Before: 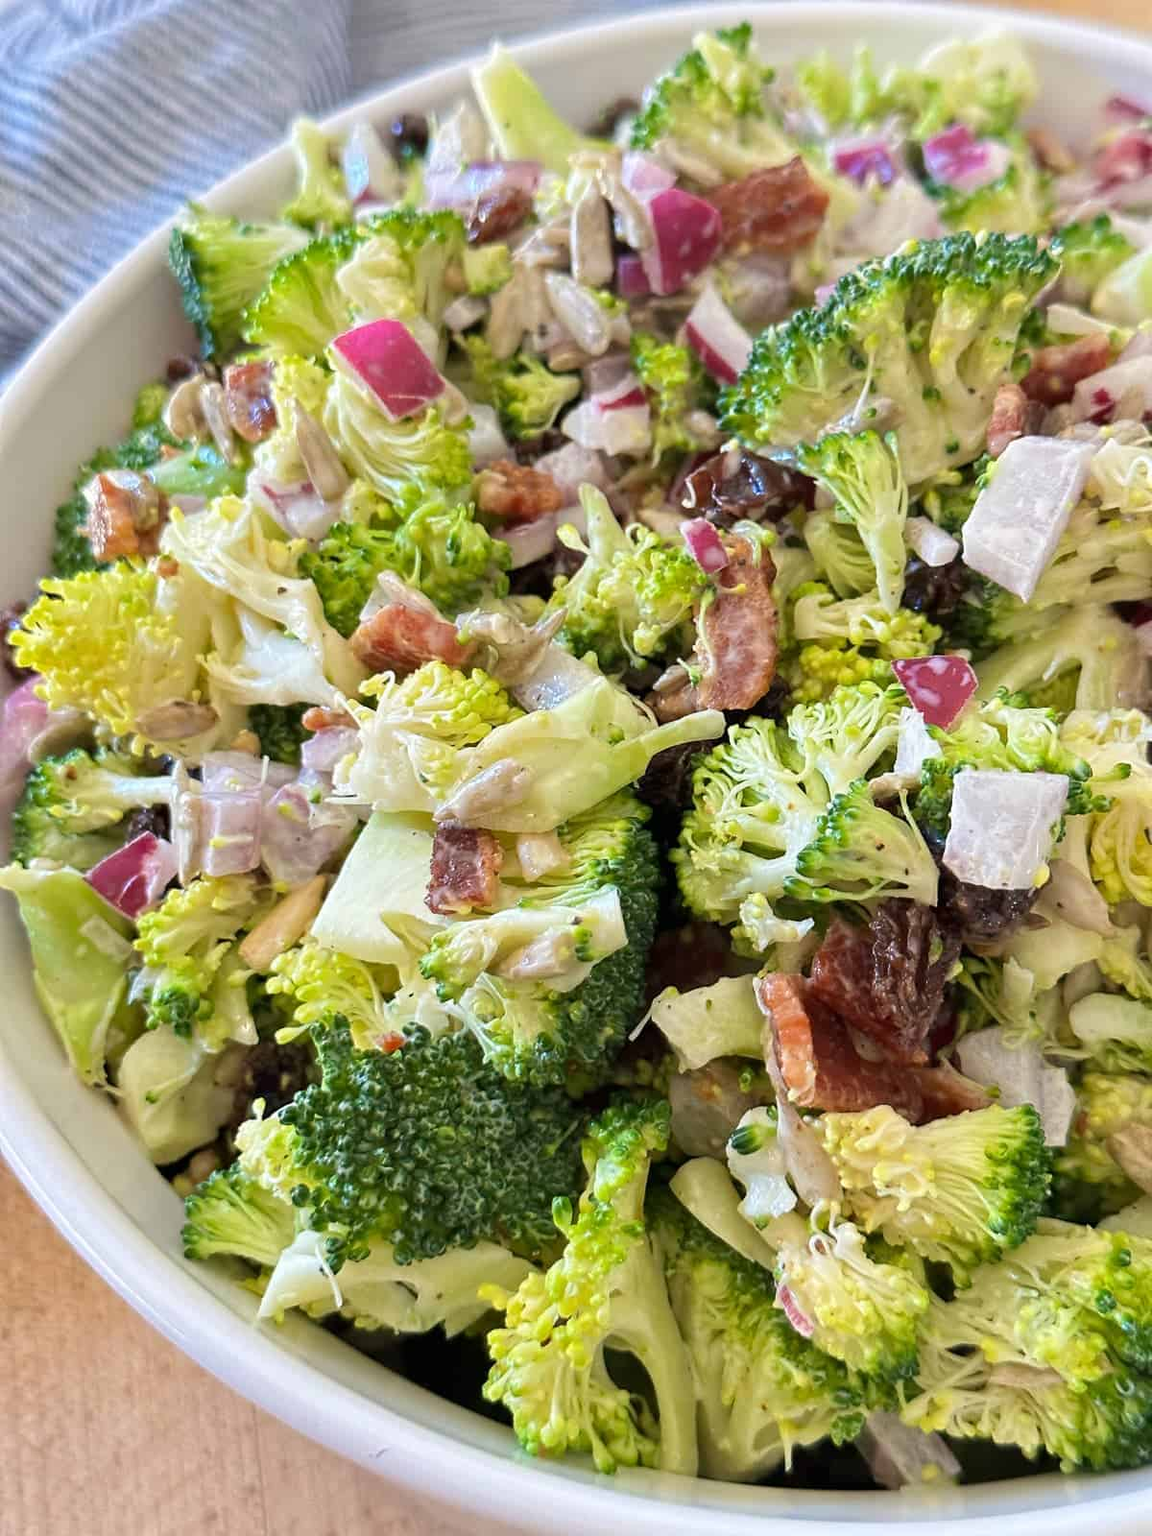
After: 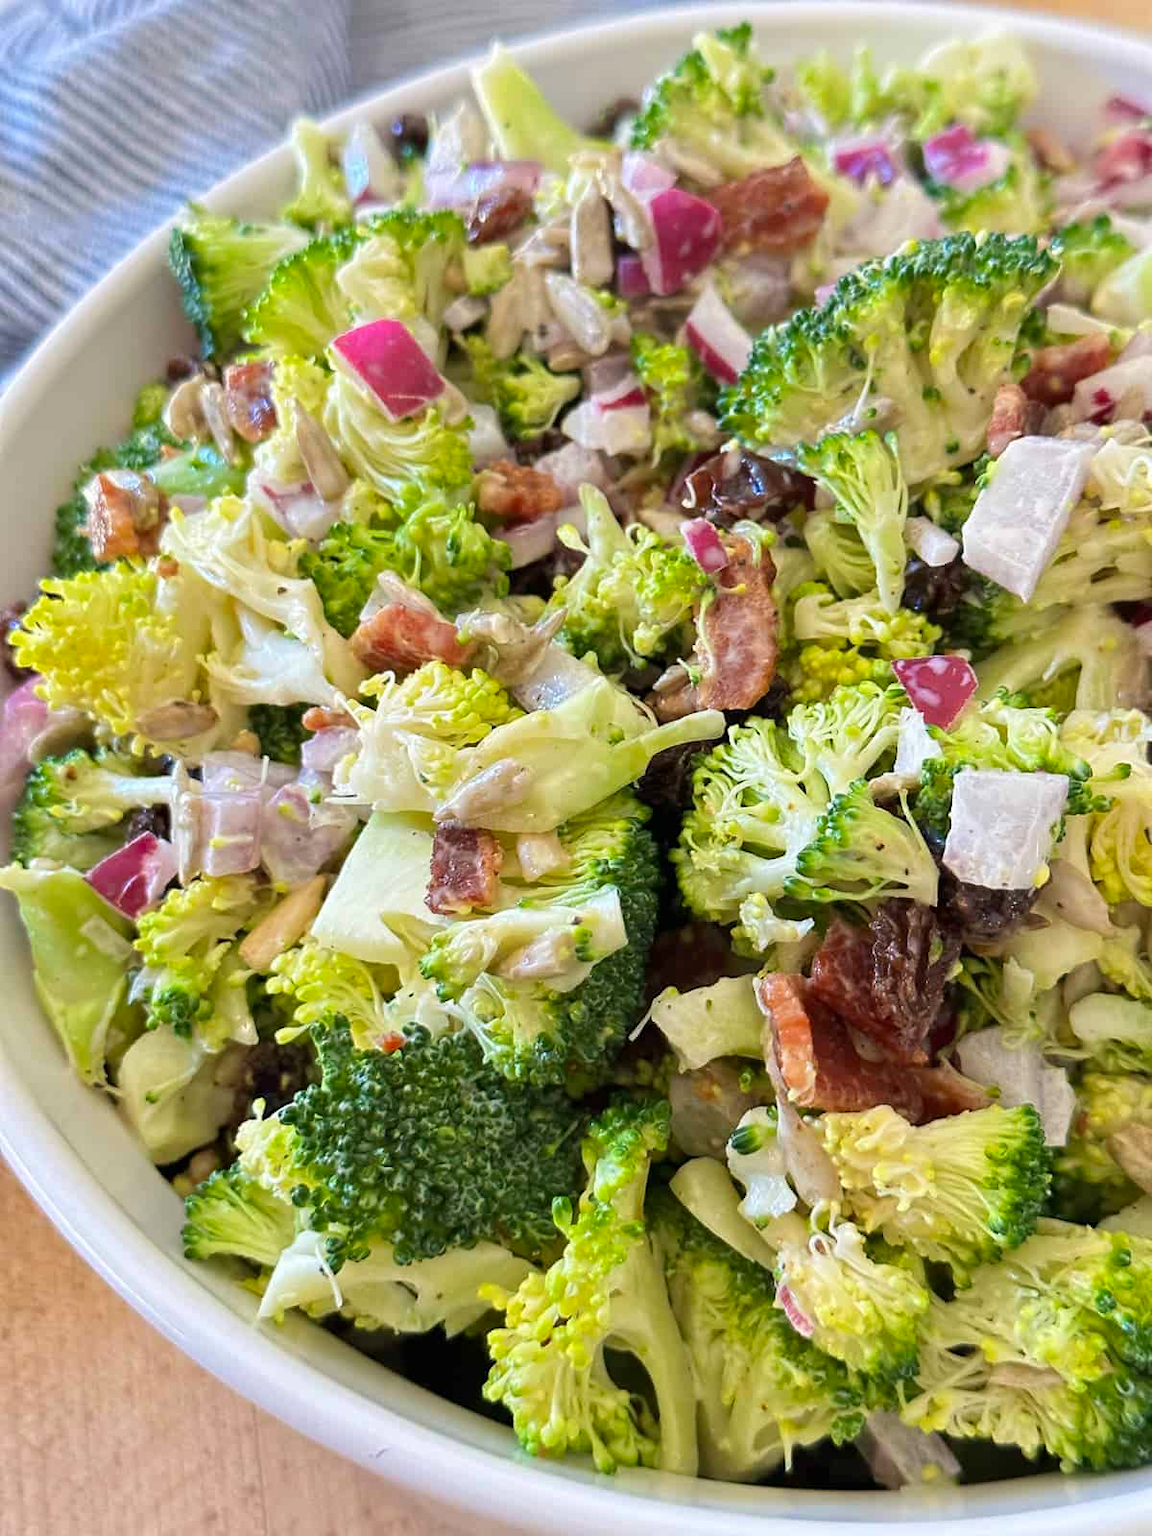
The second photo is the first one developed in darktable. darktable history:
contrast brightness saturation: saturation 0.096
